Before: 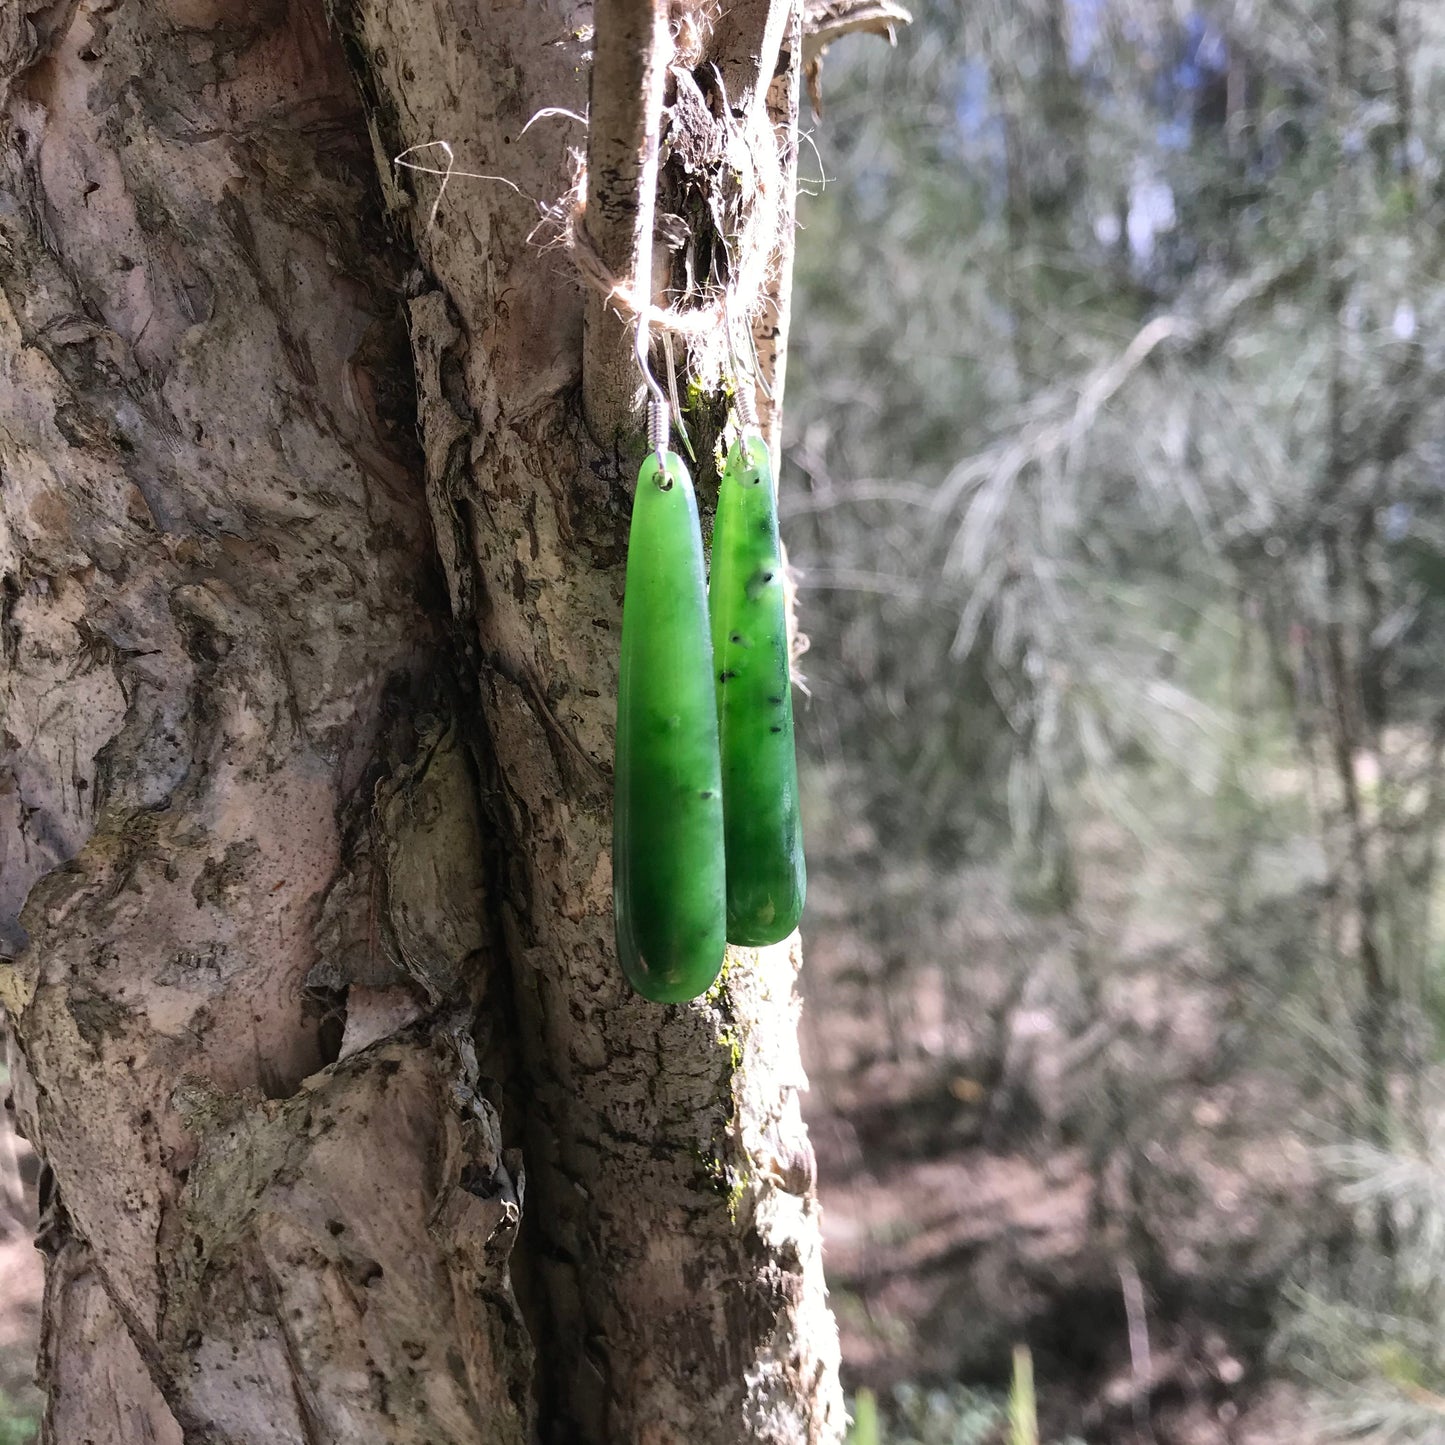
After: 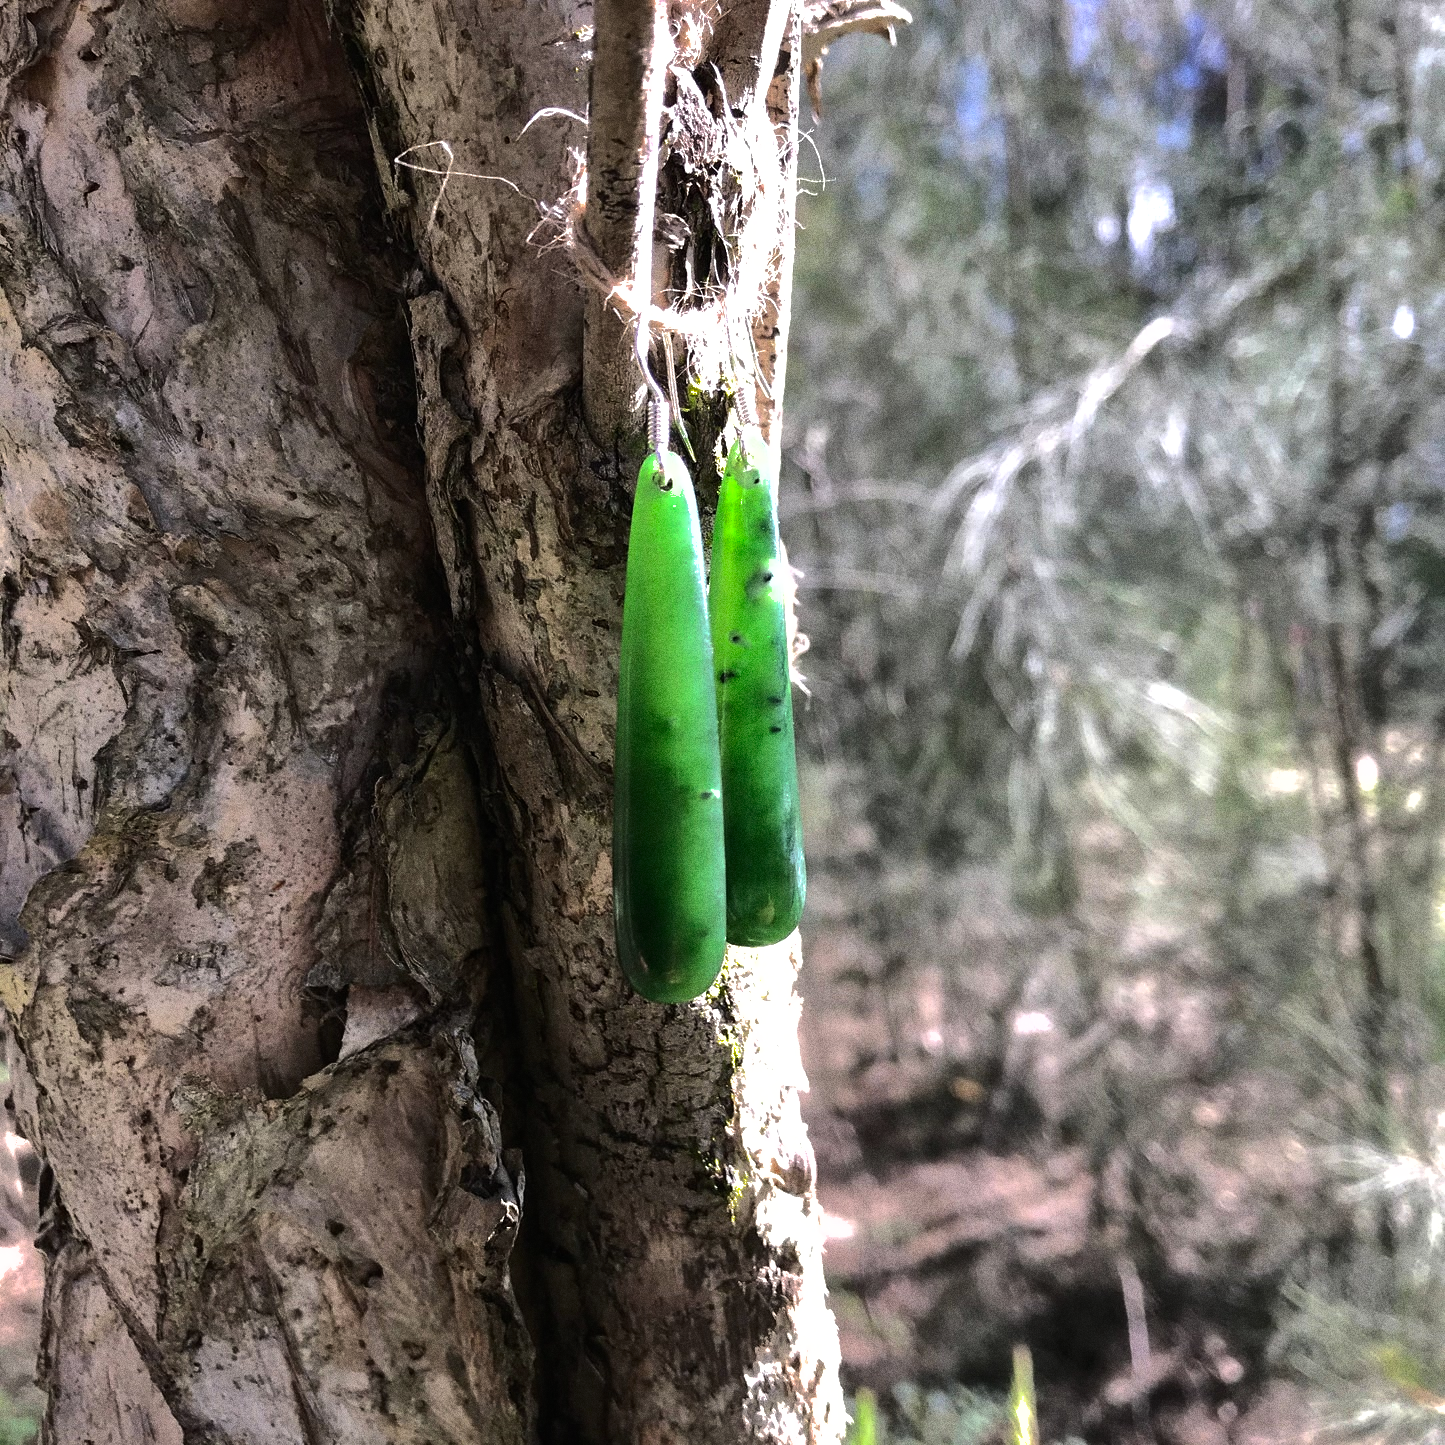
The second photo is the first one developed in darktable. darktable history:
shadows and highlights: shadows -19.91, highlights -73.15
tone equalizer: -8 EV -0.75 EV, -7 EV -0.7 EV, -6 EV -0.6 EV, -5 EV -0.4 EV, -3 EV 0.4 EV, -2 EV 0.6 EV, -1 EV 0.7 EV, +0 EV 0.75 EV, edges refinement/feathering 500, mask exposure compensation -1.57 EV, preserve details no
grain: coarseness 0.09 ISO, strength 40%
color zones: curves: ch0 [(0.068, 0.464) (0.25, 0.5) (0.48, 0.508) (0.75, 0.536) (0.886, 0.476) (0.967, 0.456)]; ch1 [(0.066, 0.456) (0.25, 0.5) (0.616, 0.508) (0.746, 0.56) (0.934, 0.444)]
